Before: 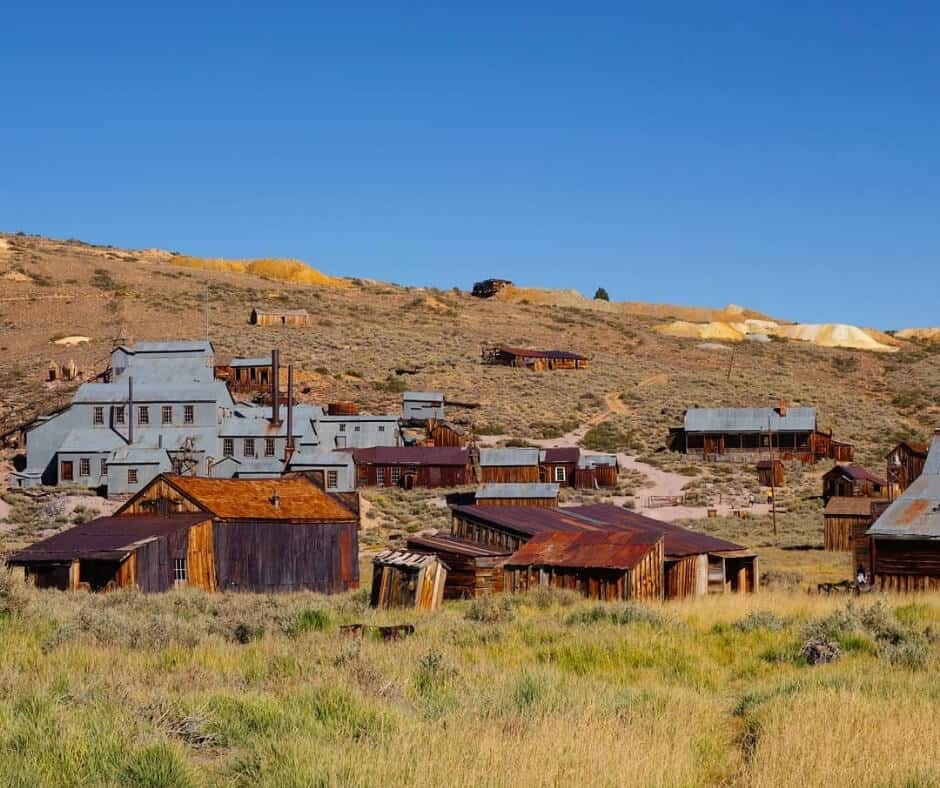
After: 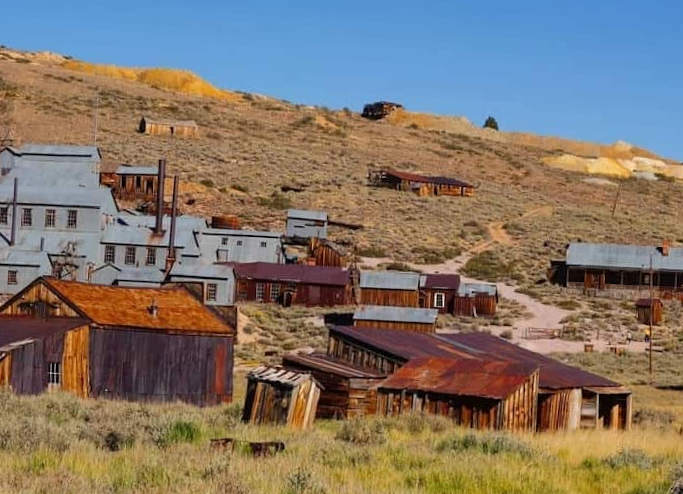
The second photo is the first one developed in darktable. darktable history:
crop and rotate: angle -3.35°, left 9.855%, top 20.898%, right 12.499%, bottom 12.069%
